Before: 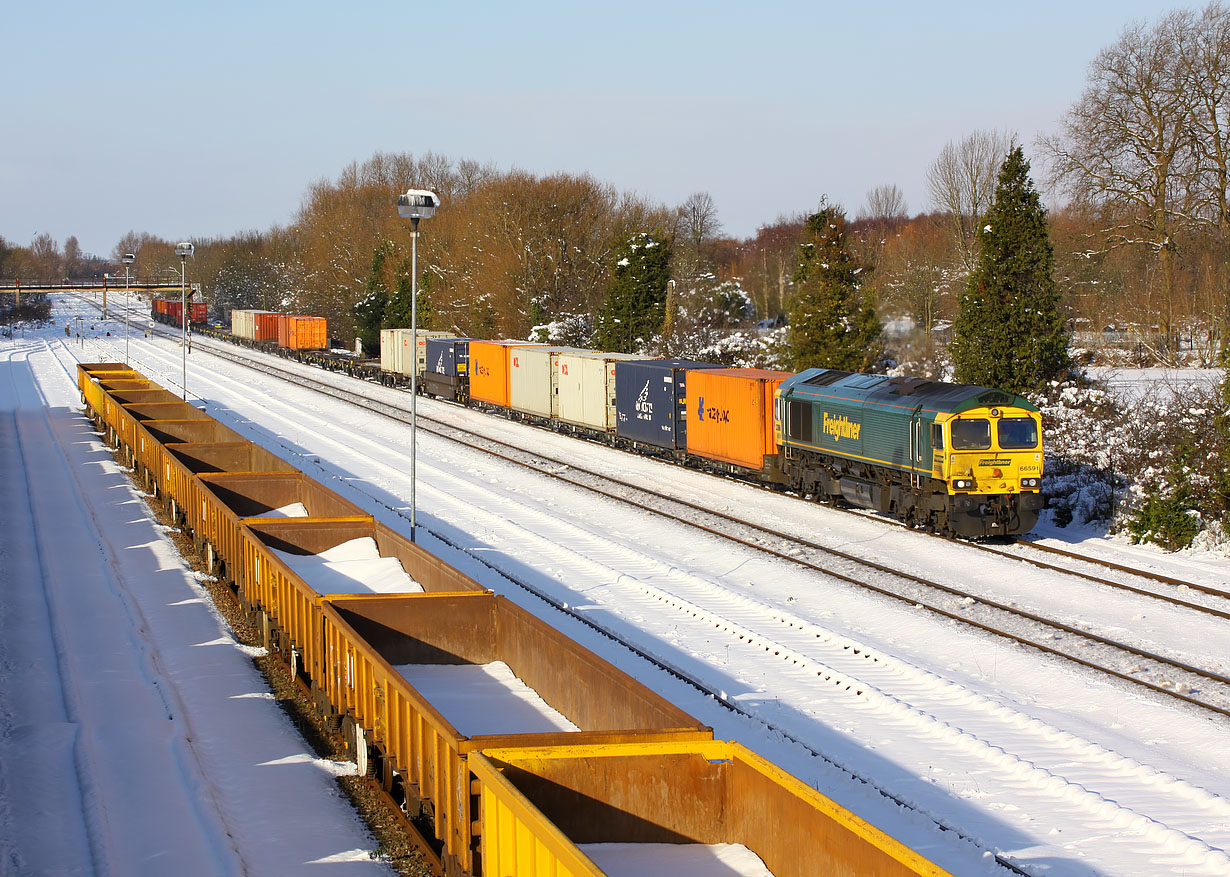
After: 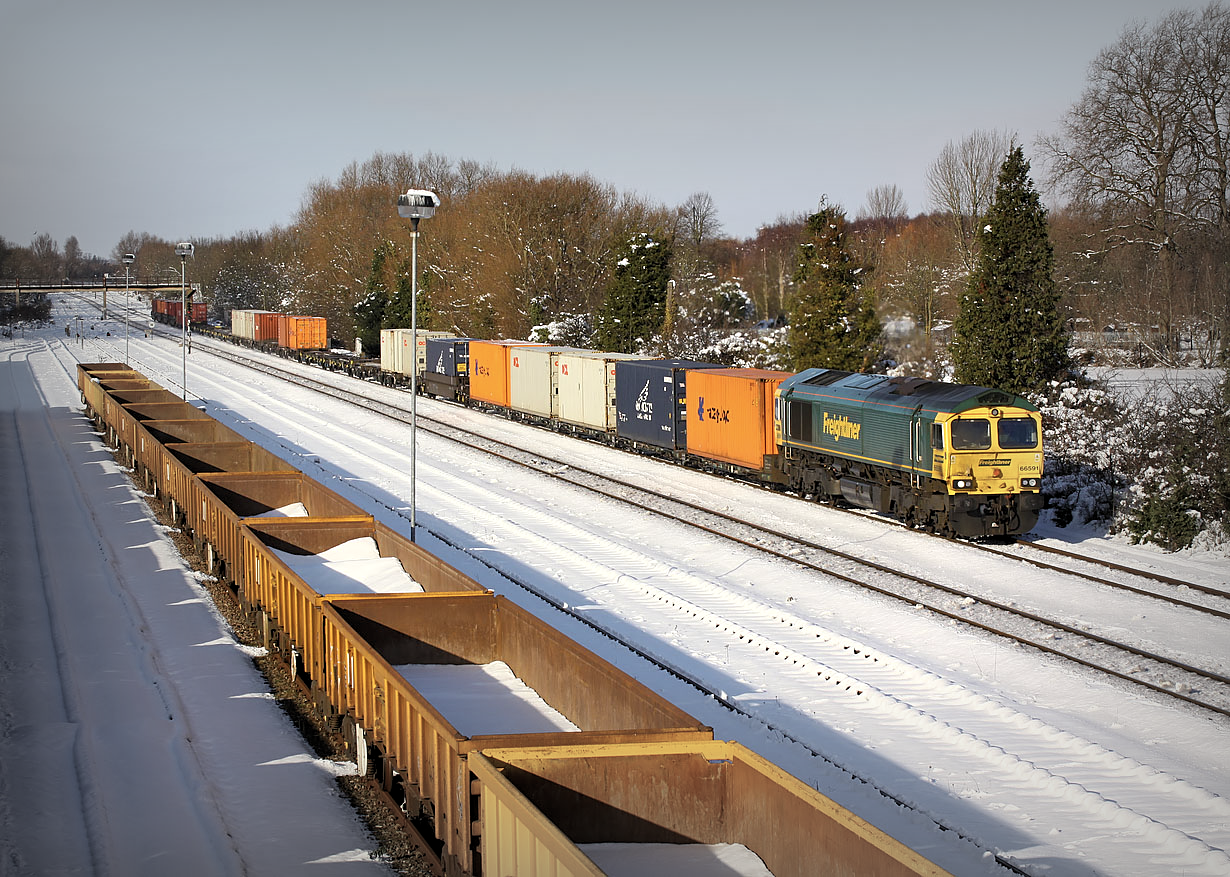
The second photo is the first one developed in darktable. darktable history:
levels: levels [0.026, 0.507, 0.987]
sharpen: amount 0.201
contrast brightness saturation: saturation -0.171
vignetting: fall-off start 53.45%, automatic ratio true, width/height ratio 1.317, shape 0.225, unbound false
